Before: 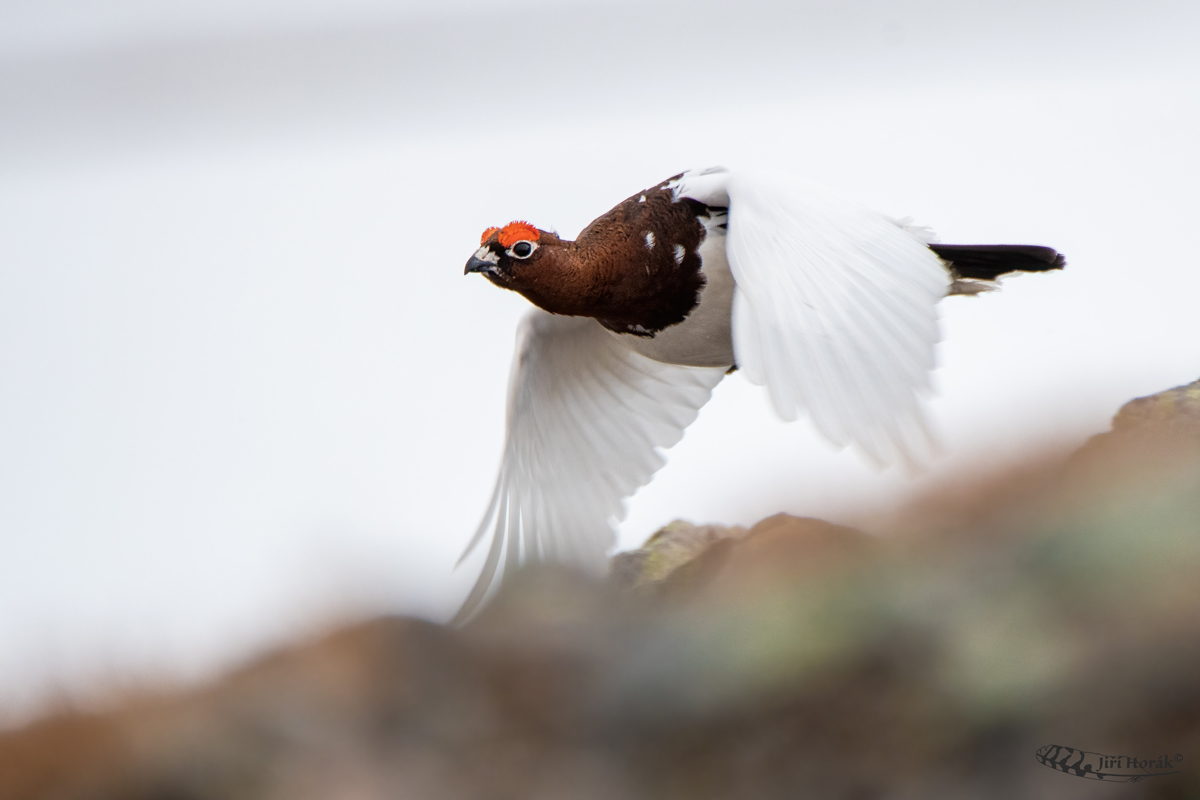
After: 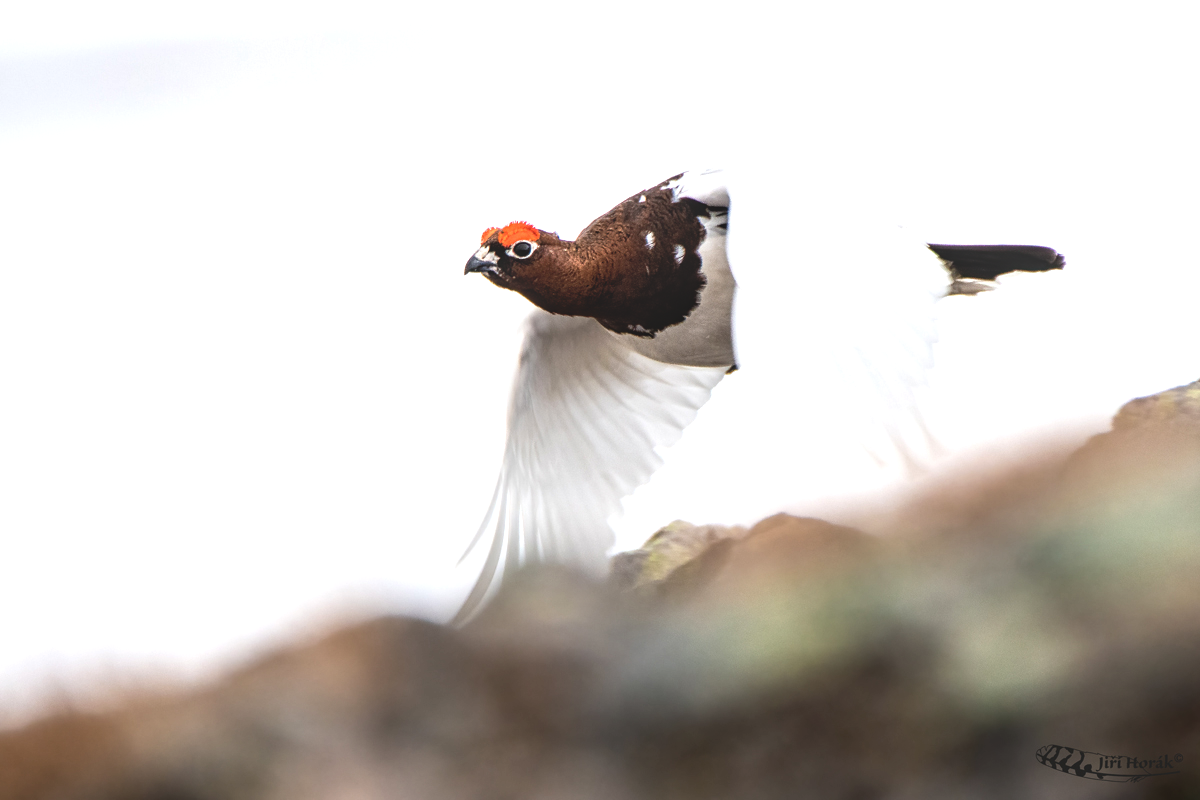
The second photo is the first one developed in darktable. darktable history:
local contrast: detail 110%
tone equalizer: -8 EV -0.75 EV, -7 EV -0.7 EV, -6 EV -0.6 EV, -5 EV -0.4 EV, -3 EV 0.4 EV, -2 EV 0.6 EV, -1 EV 0.7 EV, +0 EV 0.75 EV, edges refinement/feathering 500, mask exposure compensation -1.57 EV, preserve details no
